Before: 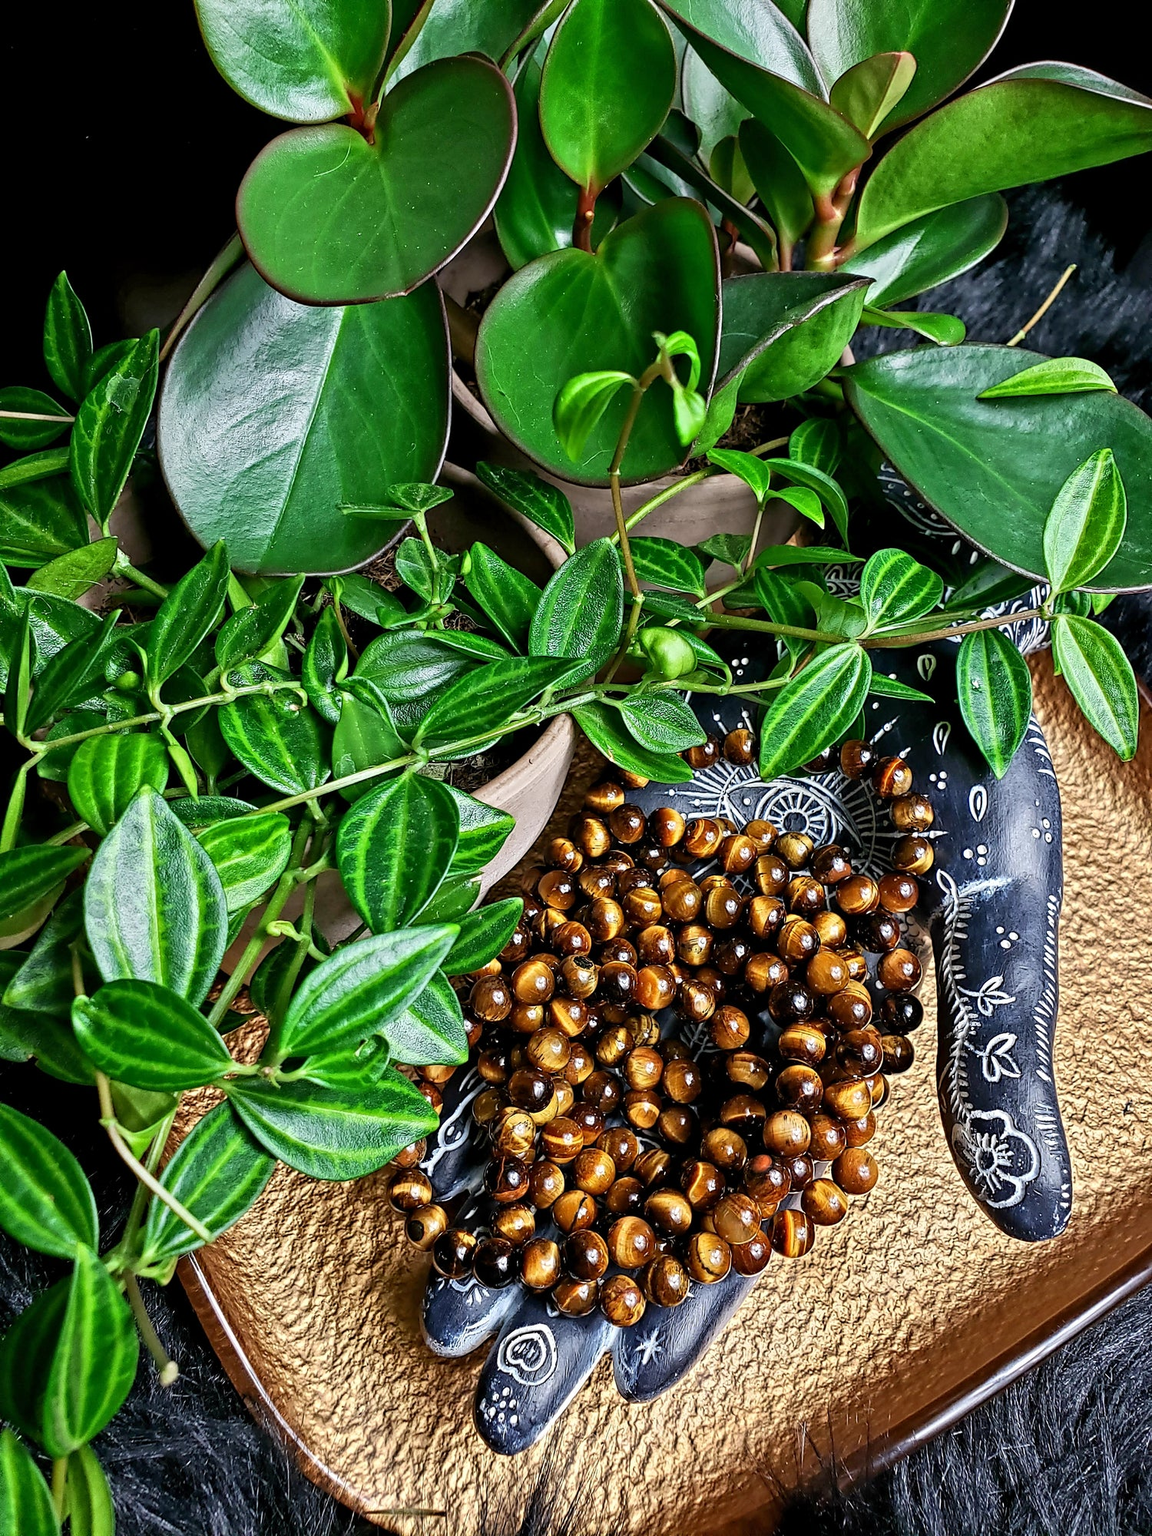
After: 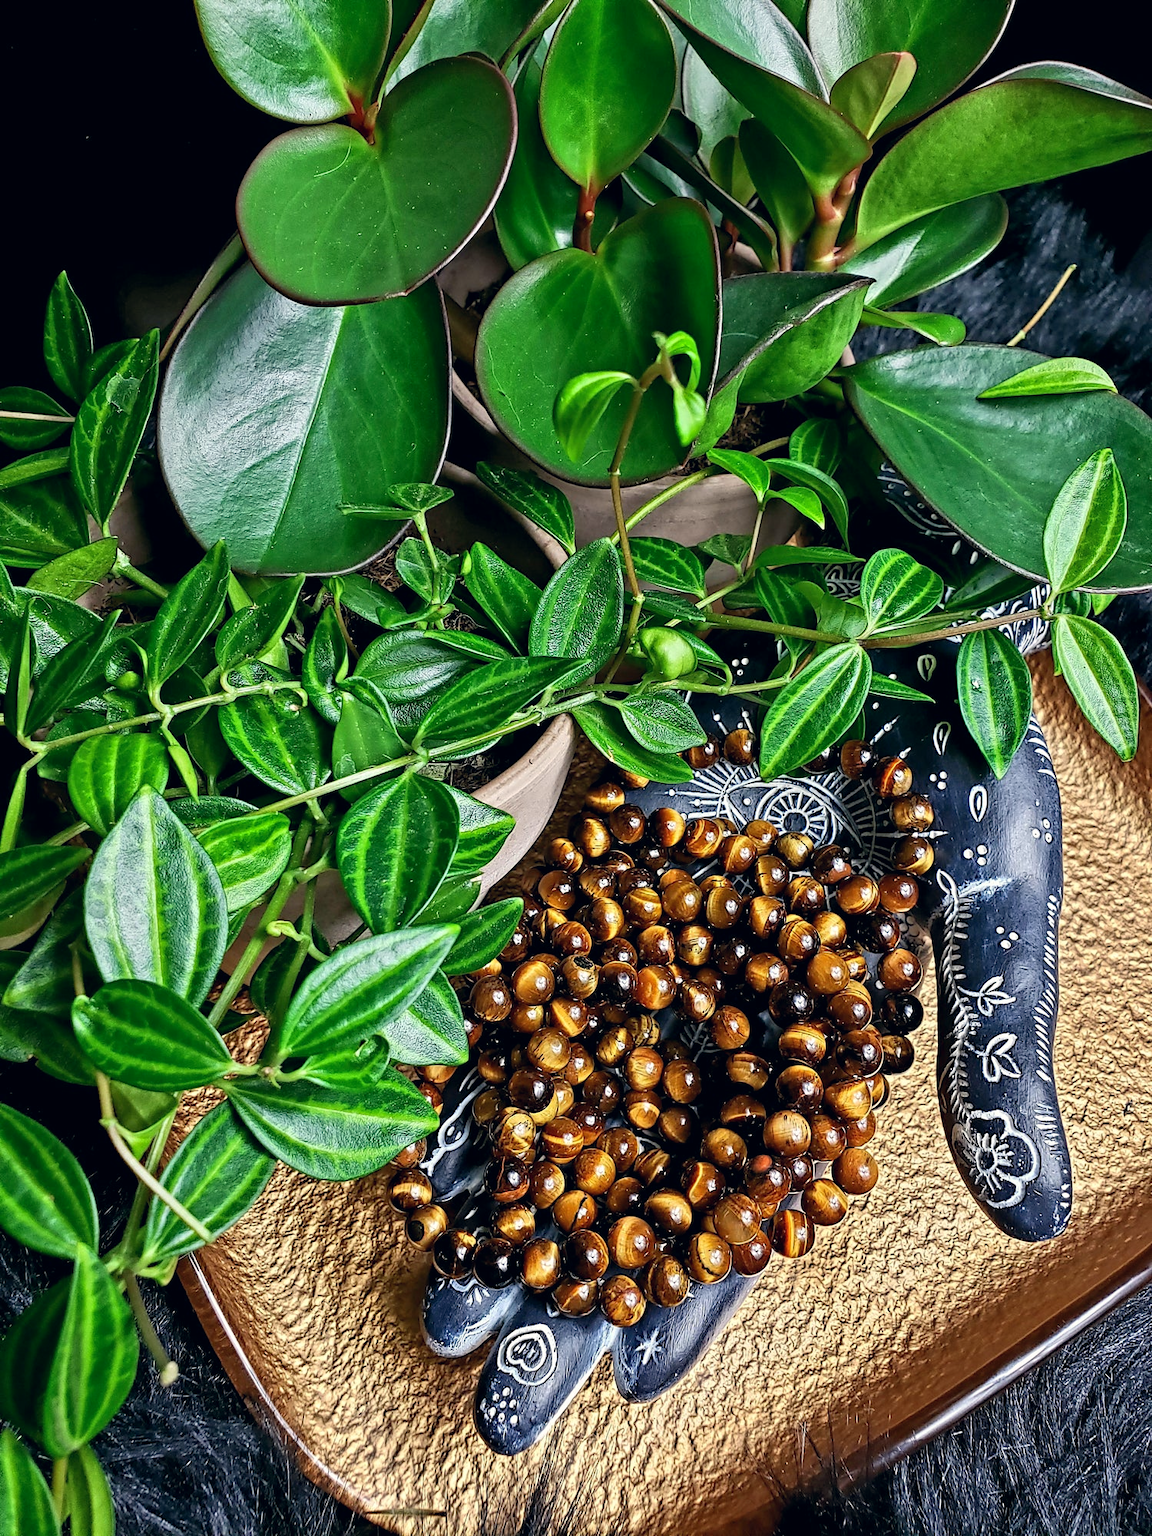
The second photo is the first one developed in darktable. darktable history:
color correction: highlights a* 0.206, highlights b* 2.66, shadows a* -1.41, shadows b* -4.67
